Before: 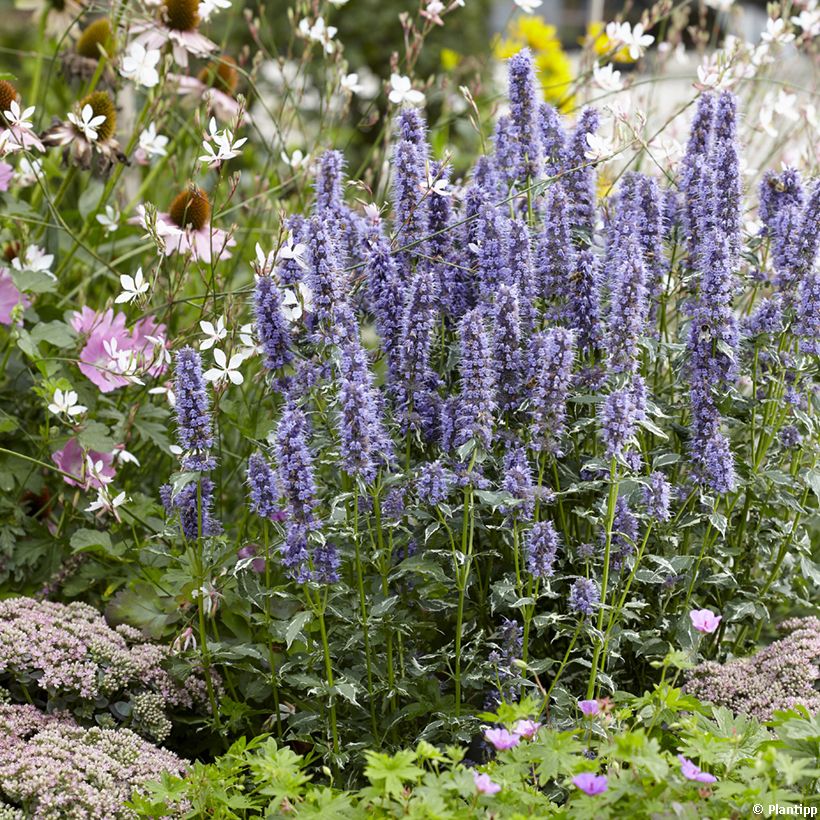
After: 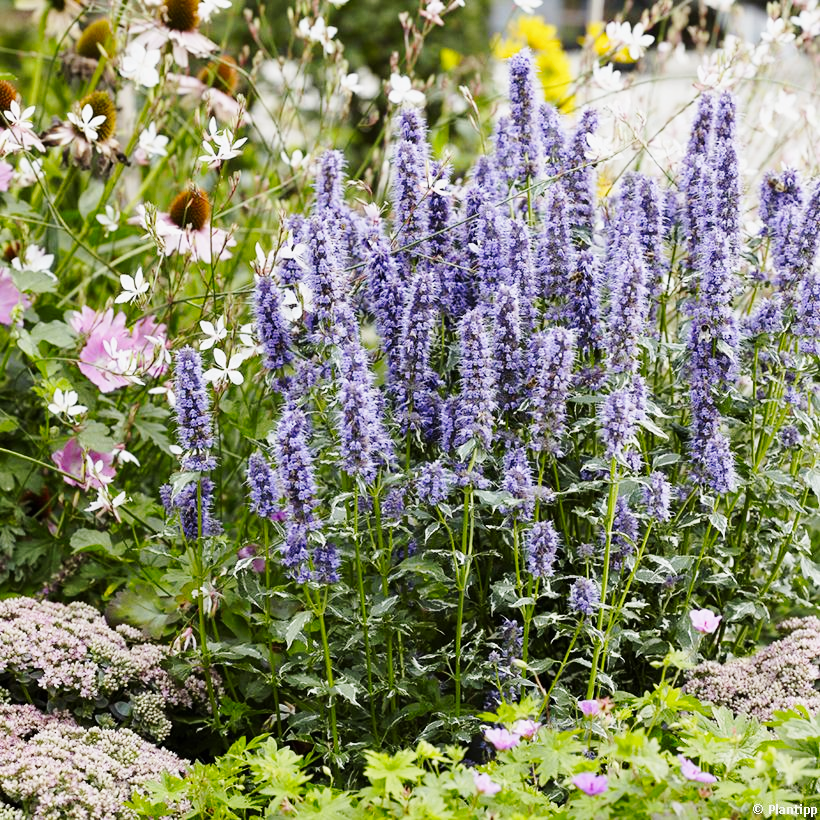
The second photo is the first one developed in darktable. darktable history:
tone curve: curves: ch0 [(0, 0) (0.114, 0.083) (0.291, 0.3) (0.447, 0.535) (0.602, 0.712) (0.772, 0.864) (0.999, 0.978)]; ch1 [(0, 0) (0.389, 0.352) (0.458, 0.433) (0.486, 0.474) (0.509, 0.505) (0.535, 0.541) (0.555, 0.557) (0.677, 0.724) (1, 1)]; ch2 [(0, 0) (0.369, 0.388) (0.449, 0.431) (0.501, 0.5) (0.528, 0.552) (0.561, 0.596) (0.697, 0.721) (1, 1)], preserve colors none
